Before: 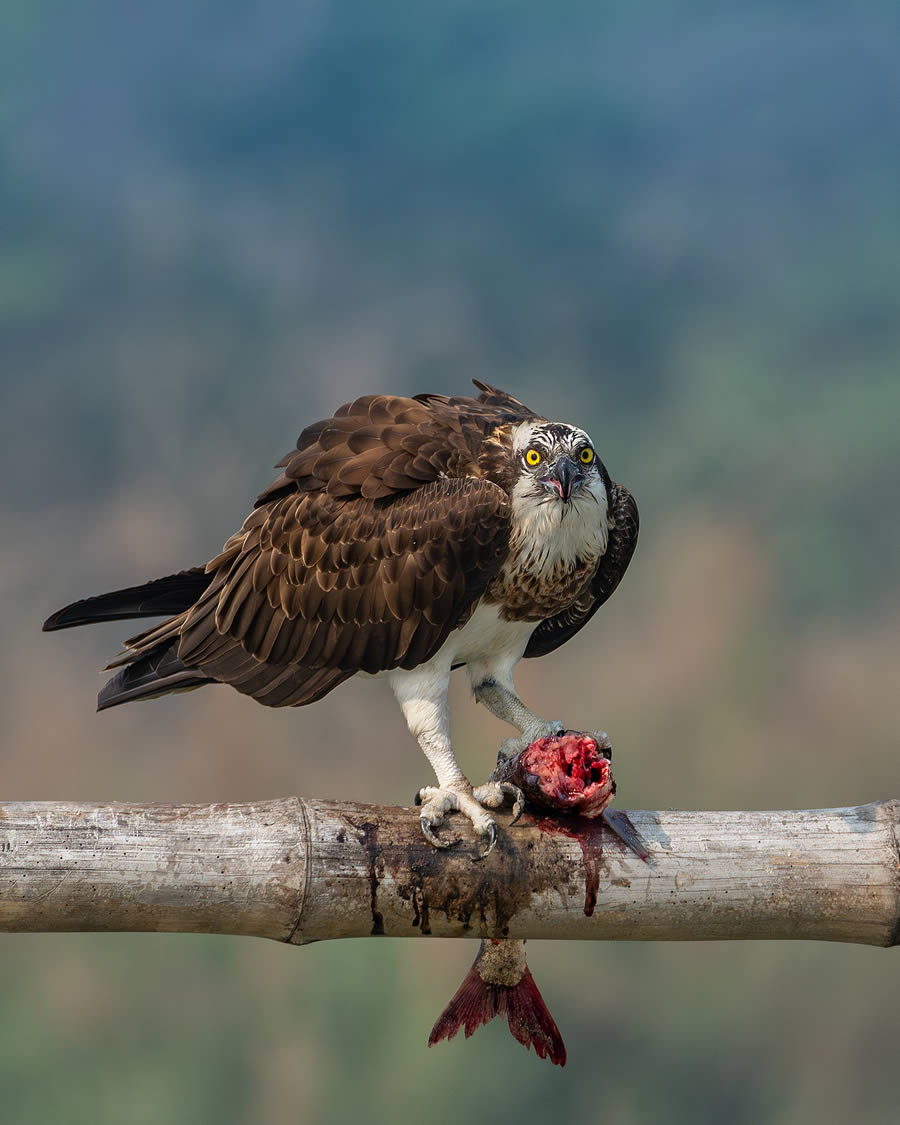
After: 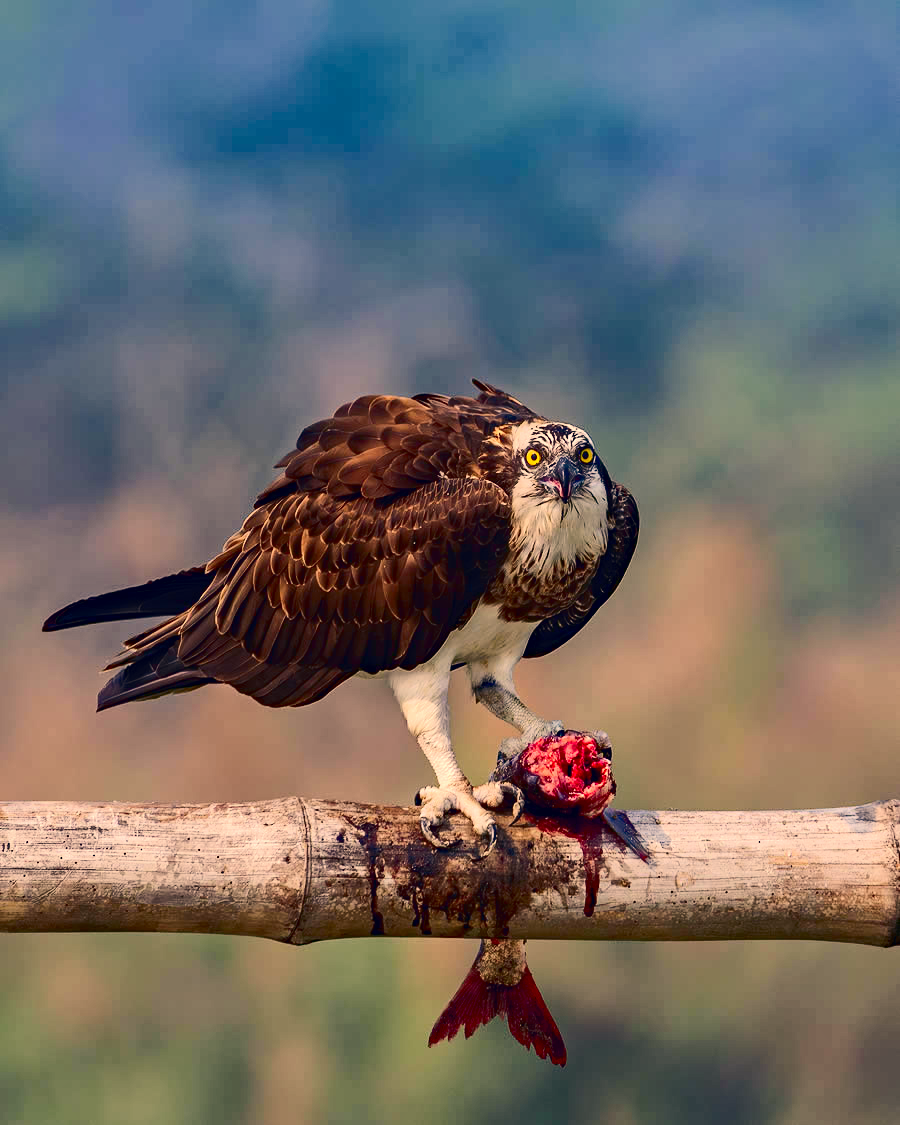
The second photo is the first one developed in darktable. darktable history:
tone curve: curves: ch0 [(0, 0) (0.003, 0.021) (0.011, 0.033) (0.025, 0.059) (0.044, 0.097) (0.069, 0.141) (0.1, 0.186) (0.136, 0.237) (0.177, 0.298) (0.224, 0.378) (0.277, 0.47) (0.335, 0.542) (0.399, 0.605) (0.468, 0.678) (0.543, 0.724) (0.623, 0.787) (0.709, 0.829) (0.801, 0.875) (0.898, 0.912) (1, 1)], color space Lab, linked channels
haze removal: compatibility mode true, adaptive false
contrast brightness saturation: contrast 0.218, brightness -0.185, saturation 0.23
color correction: highlights a* 19.87, highlights b* 28.29, shadows a* 3.32, shadows b* -17.53, saturation 0.722
